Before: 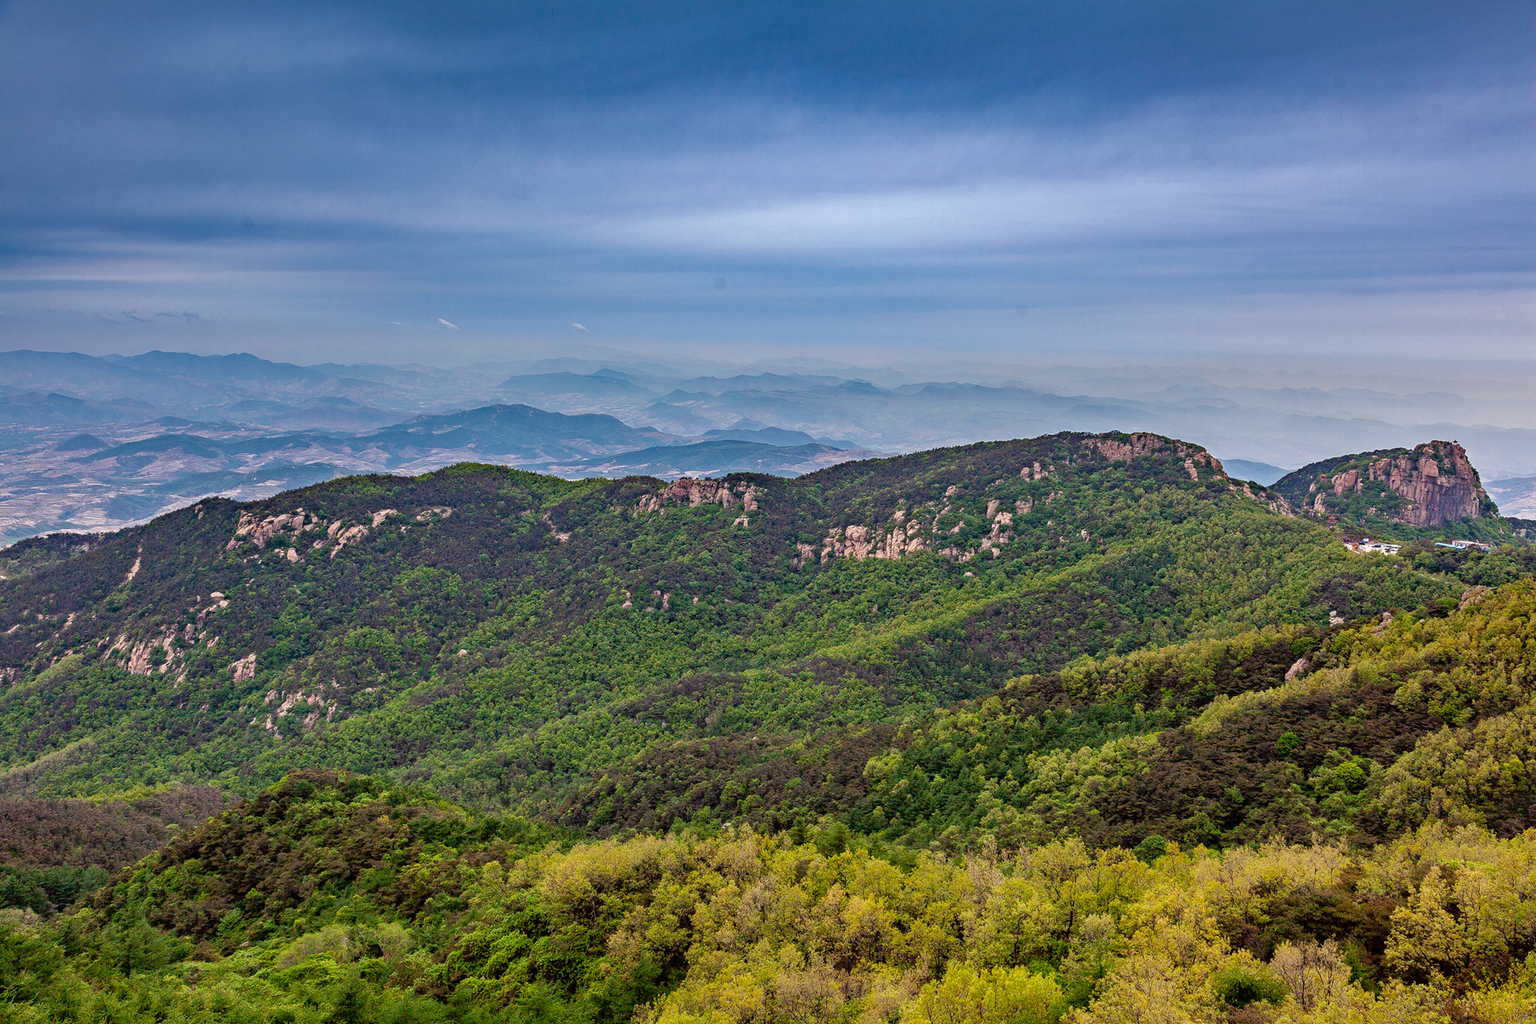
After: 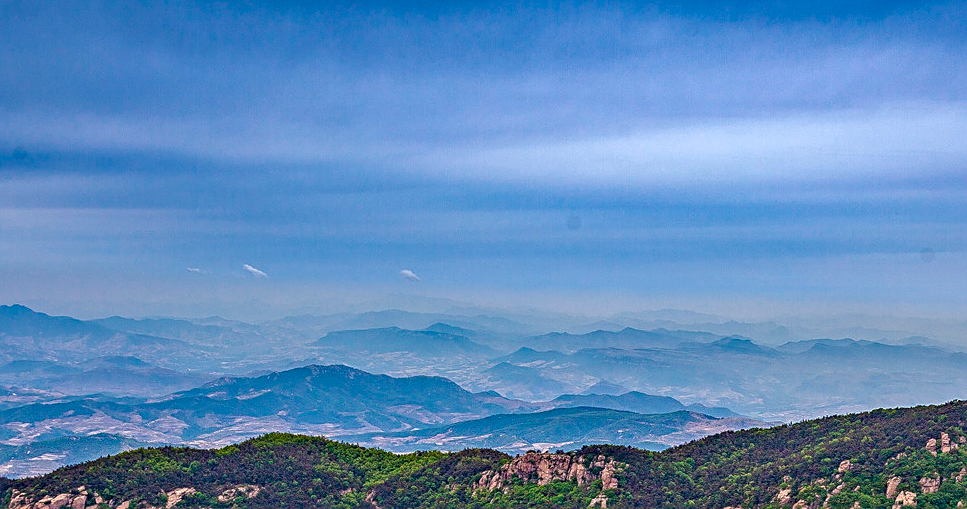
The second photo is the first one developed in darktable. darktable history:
color balance rgb: perceptual saturation grading › global saturation 0.87%, global vibrance 50.522%
crop: left 15.011%, top 9.163%, right 31.234%, bottom 48.382%
local contrast: on, module defaults
sharpen: on, module defaults
